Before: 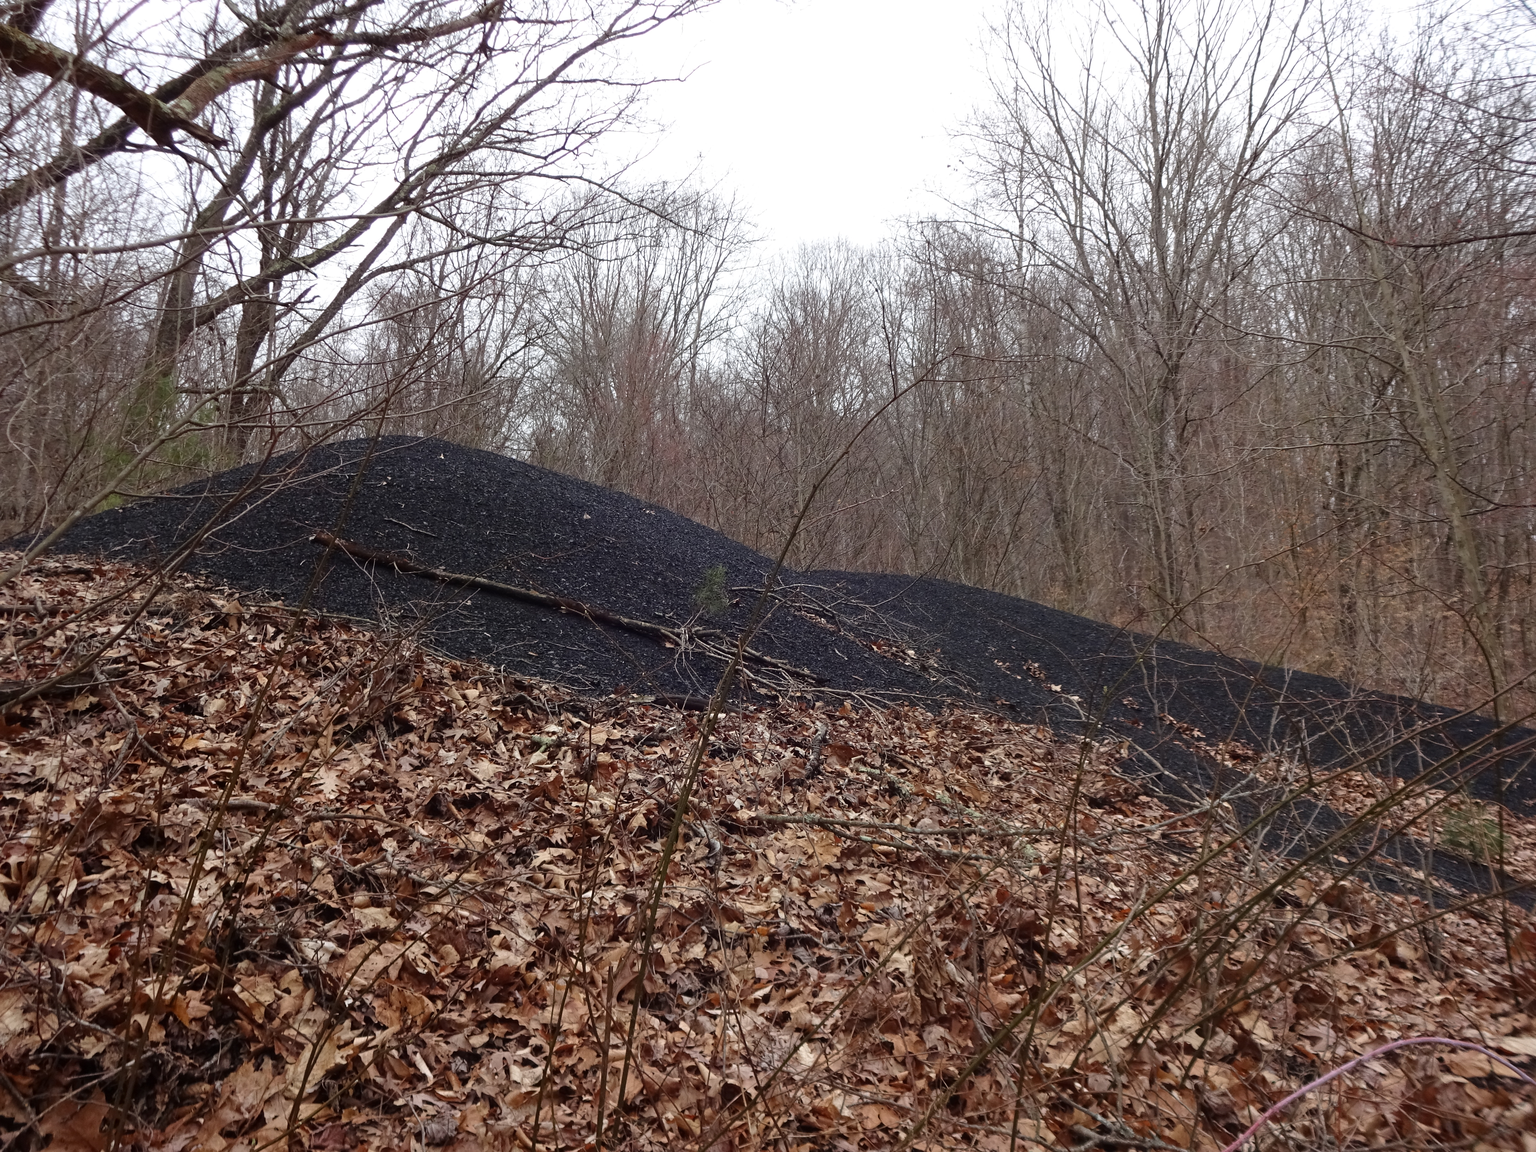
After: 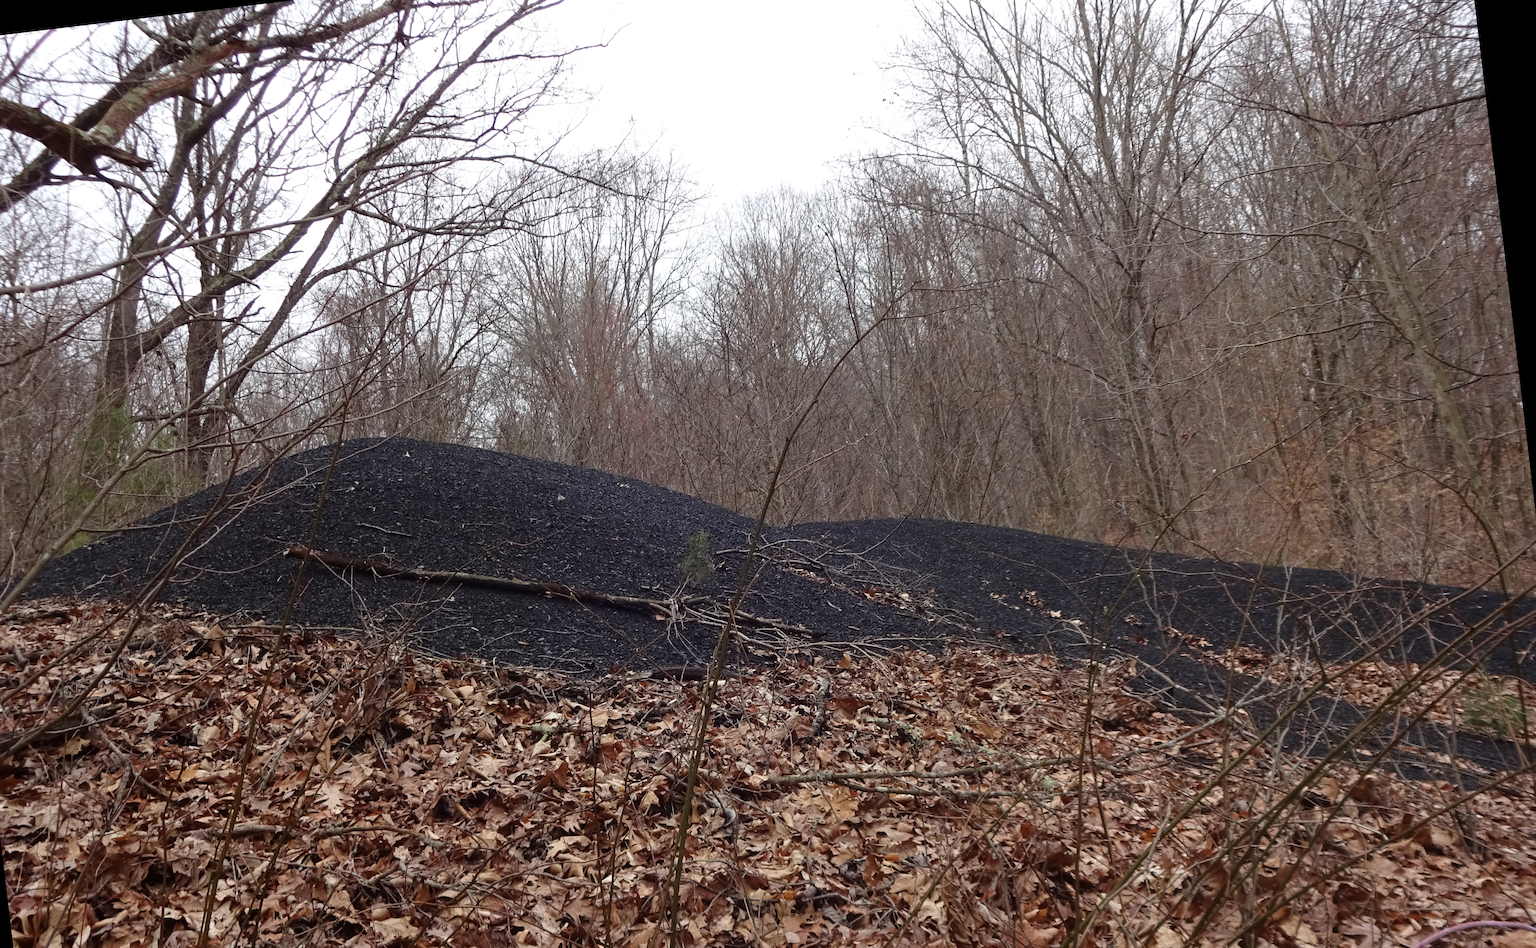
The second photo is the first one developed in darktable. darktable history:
crop: left 5.596%, top 10.314%, right 3.534%, bottom 19.395%
rotate and perspective: rotation -6.83°, automatic cropping off
